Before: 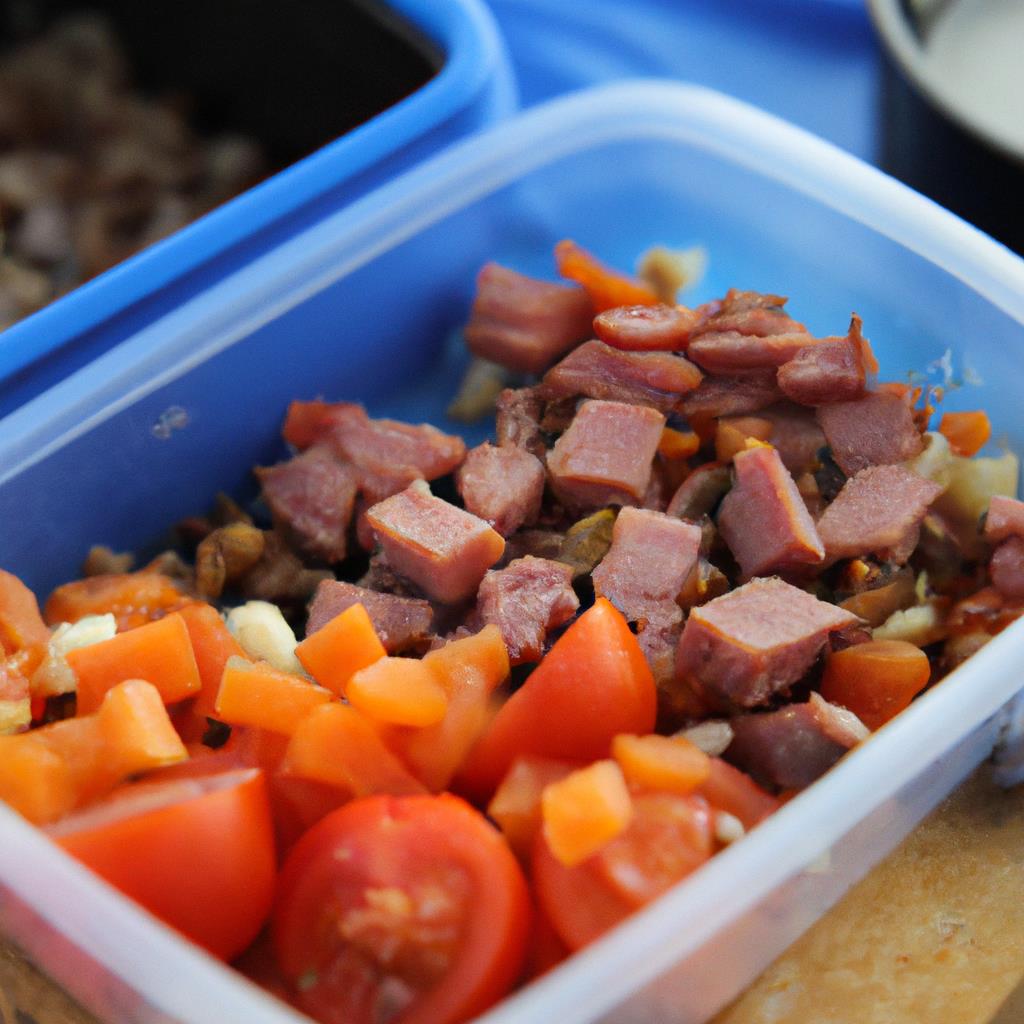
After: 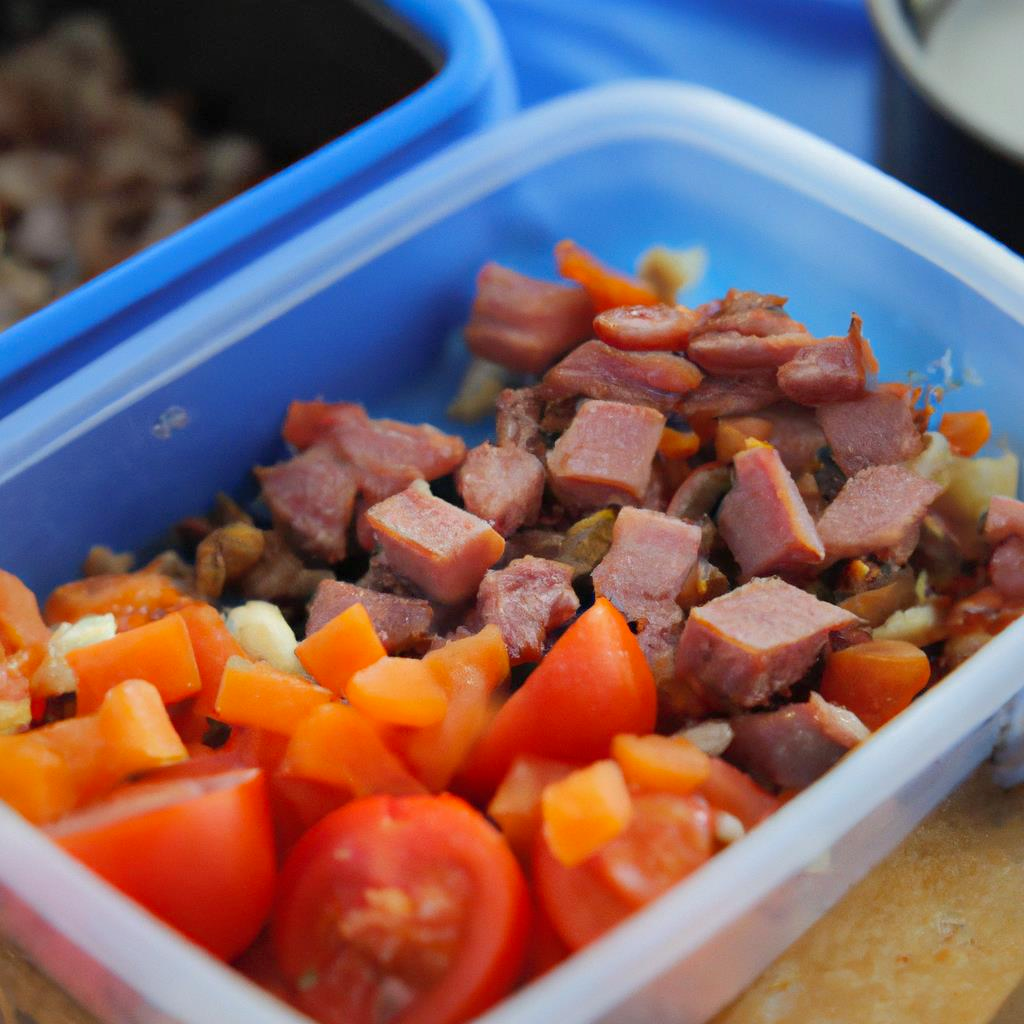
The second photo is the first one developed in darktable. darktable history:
vibrance: vibrance 15%
shadows and highlights: on, module defaults
